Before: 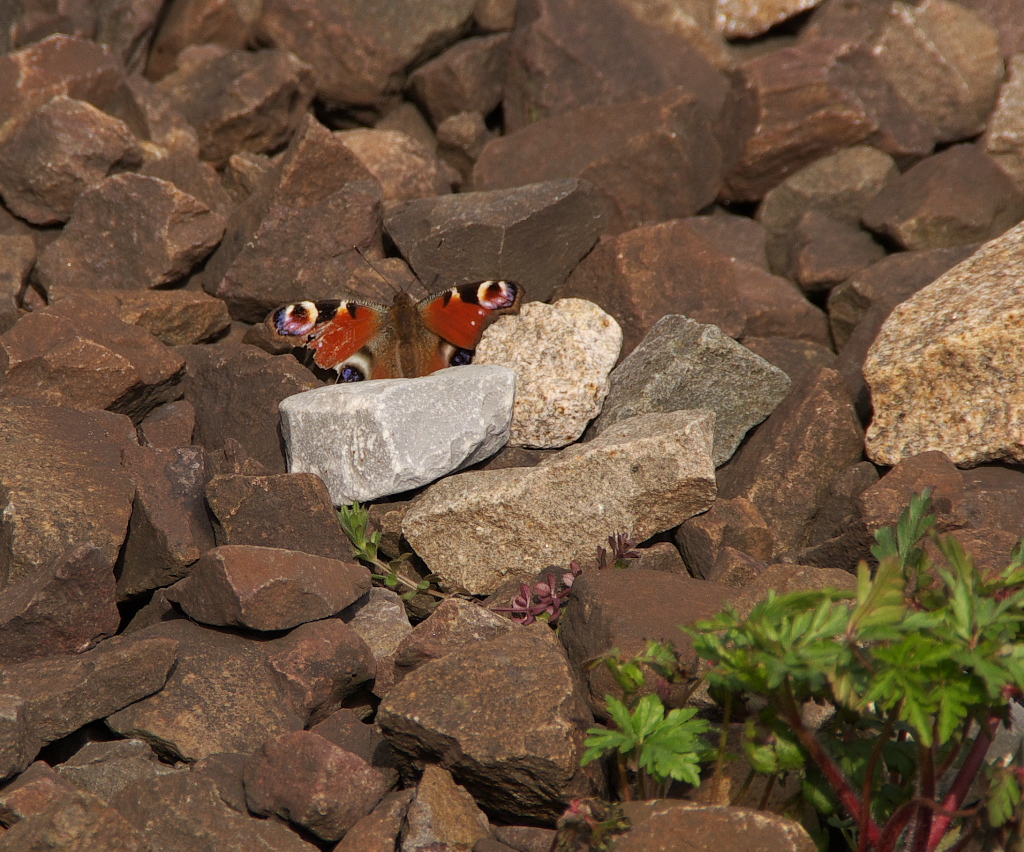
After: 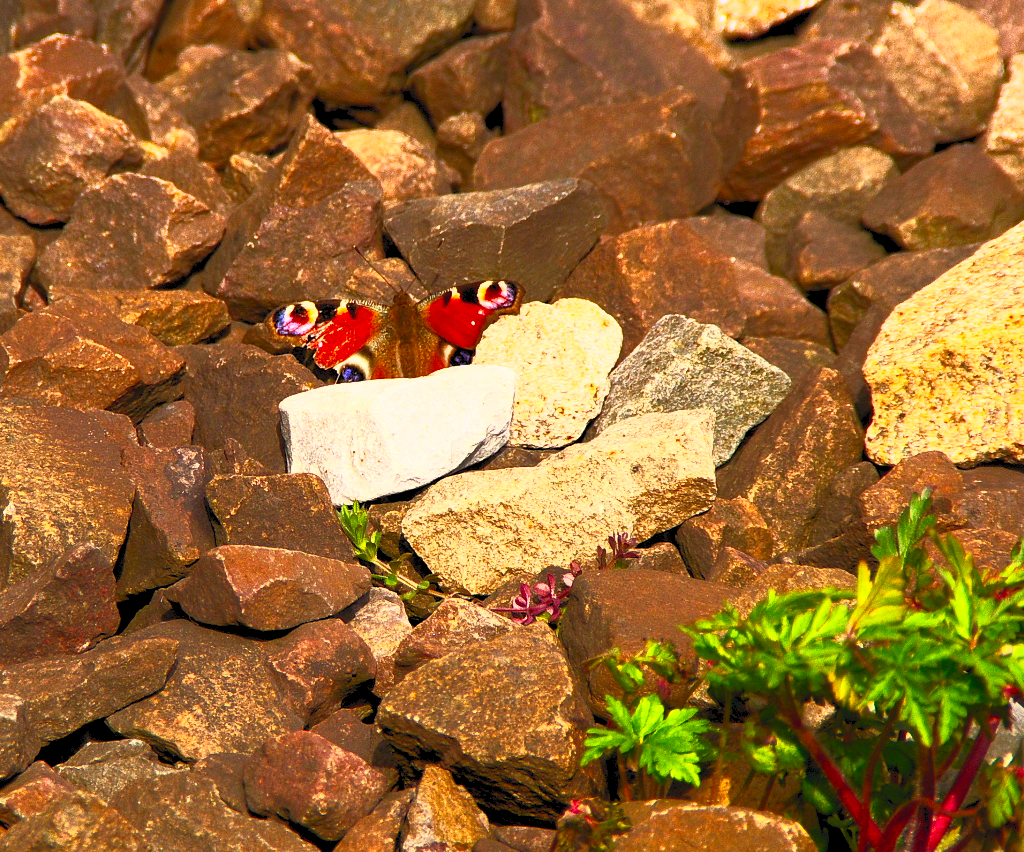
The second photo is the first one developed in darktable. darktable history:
contrast brightness saturation: contrast 0.986, brightness 0.998, saturation 0.997
color balance rgb: global offset › luminance -0.505%, linear chroma grading › global chroma 15.268%, perceptual saturation grading › global saturation 0.361%, contrast 4.03%
